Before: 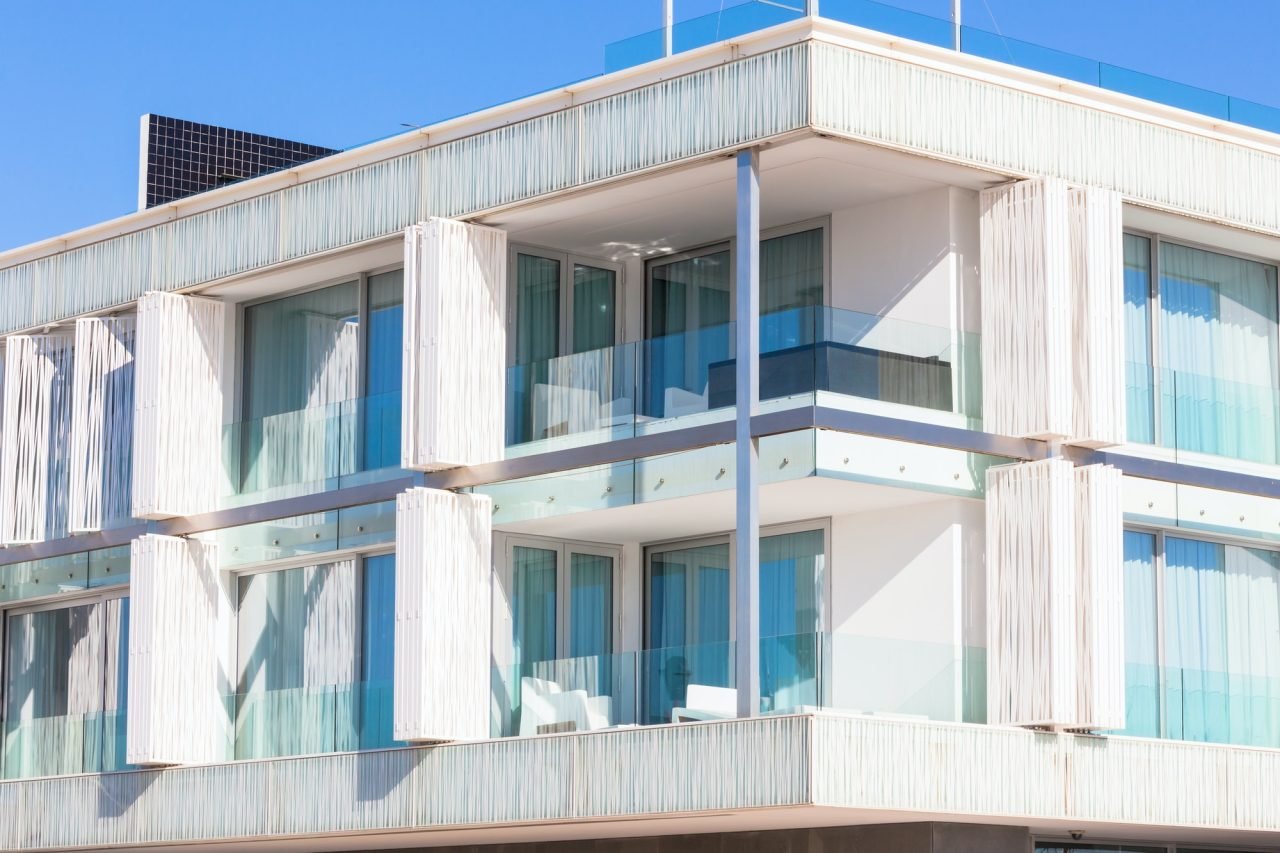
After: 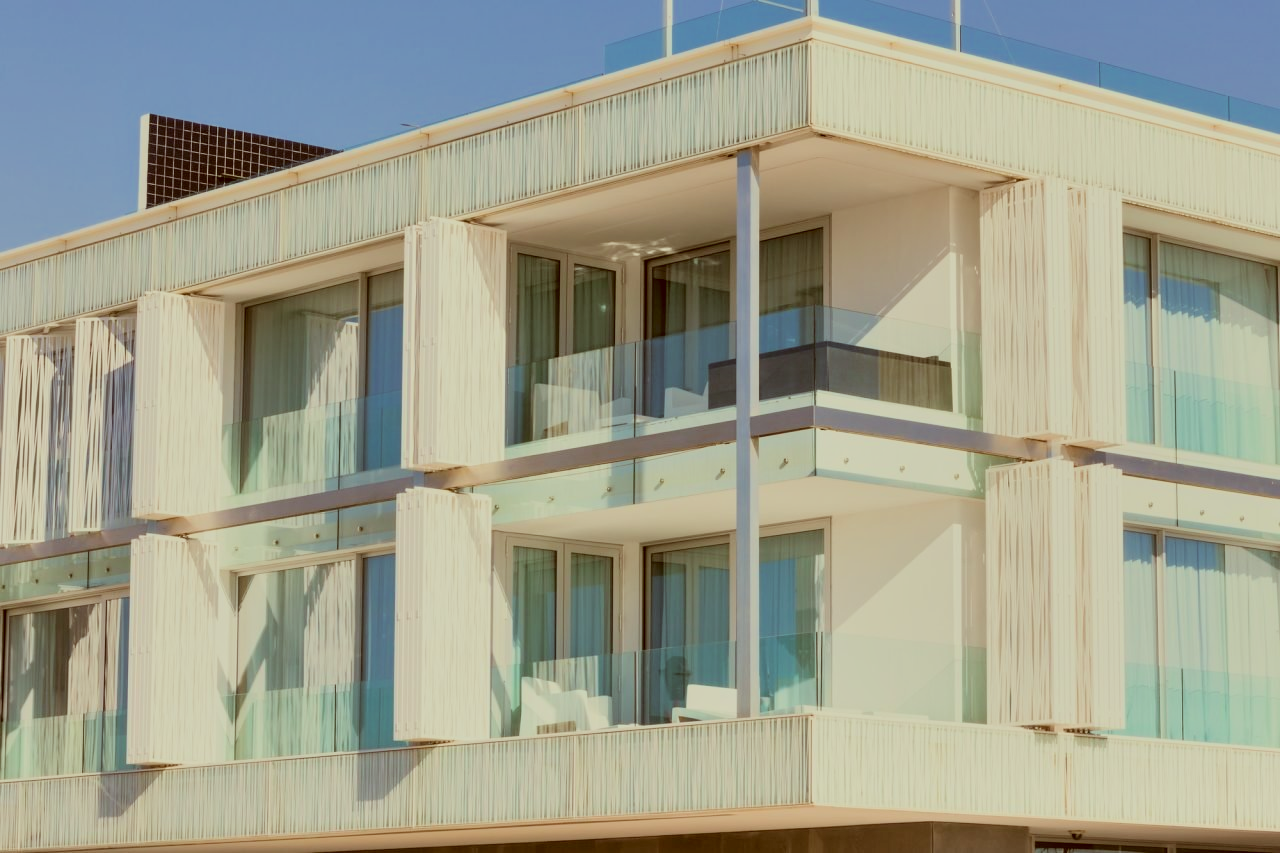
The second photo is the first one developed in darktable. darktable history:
shadows and highlights: shadows 49, highlights -41, soften with gaussian
white balance: red 1.009, blue 0.985
filmic rgb: black relative exposure -7.65 EV, white relative exposure 4.56 EV, hardness 3.61, color science v6 (2022)
color correction: highlights a* -5.94, highlights b* 9.48, shadows a* 10.12, shadows b* 23.94
